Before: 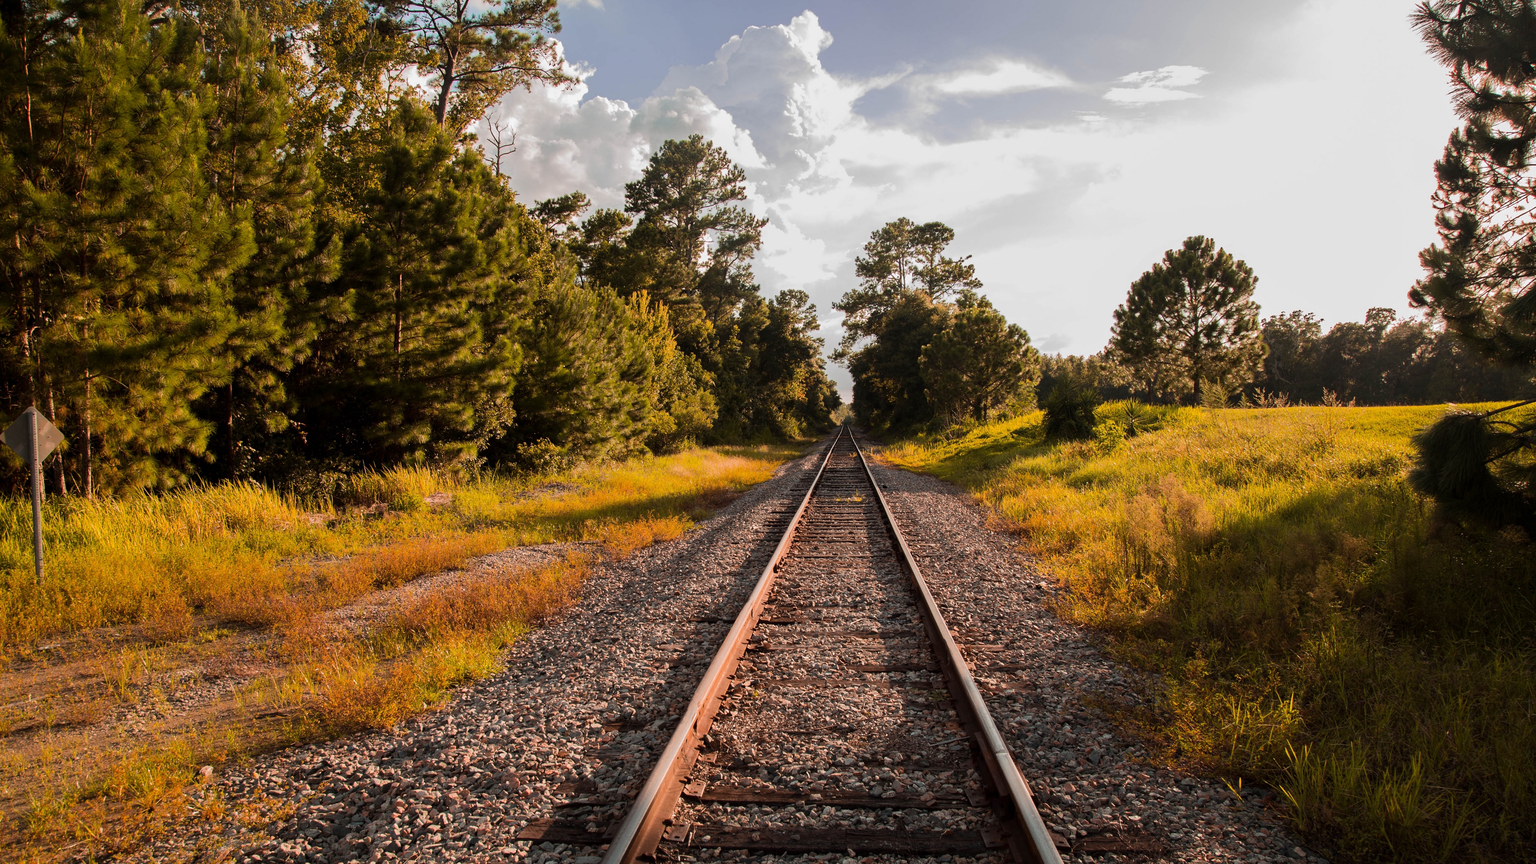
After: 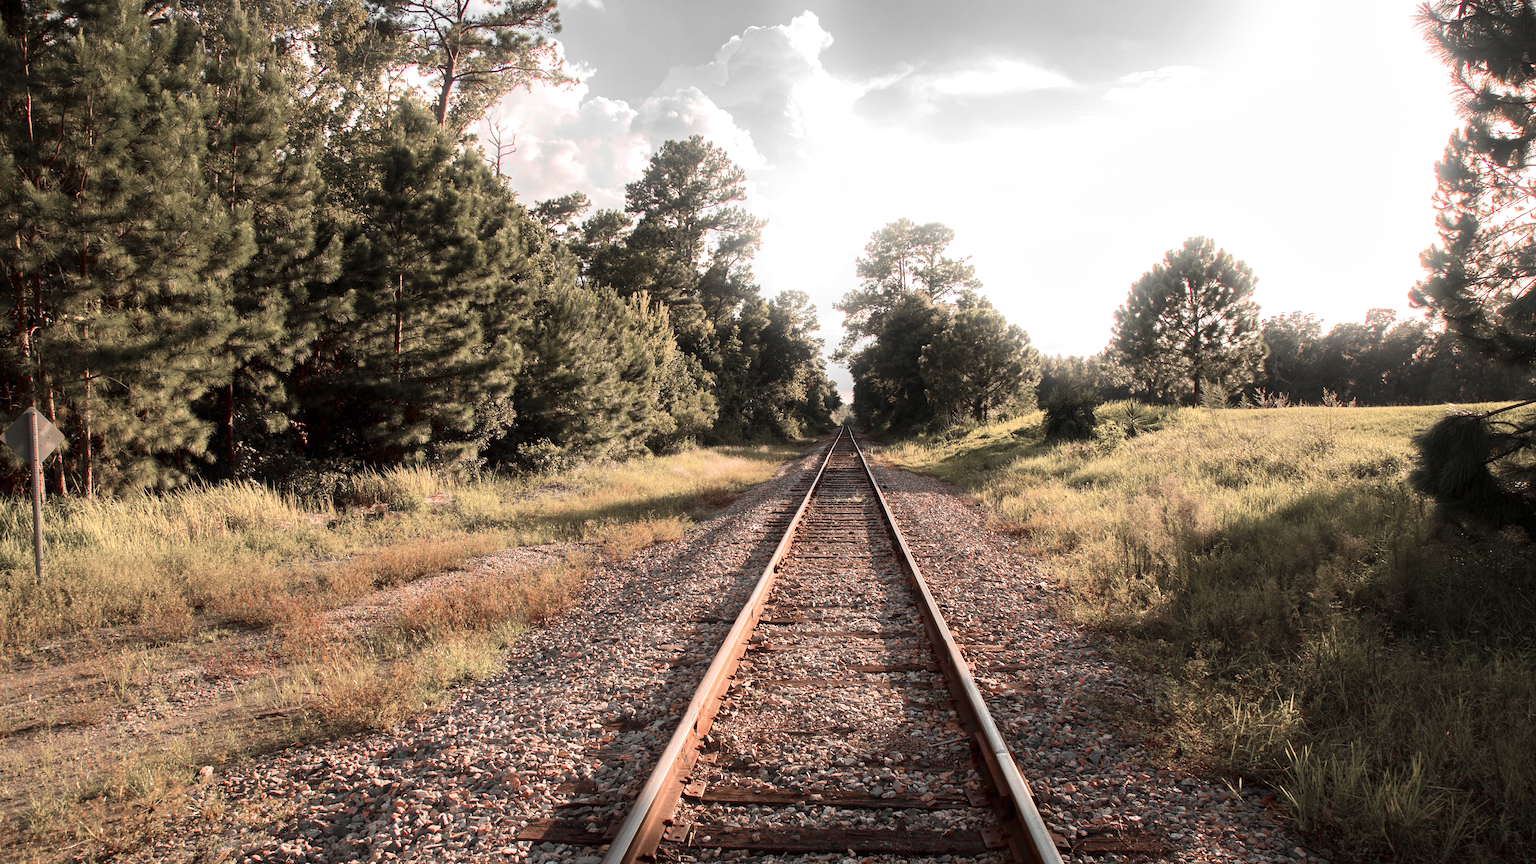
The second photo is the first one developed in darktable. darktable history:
bloom: size 15%, threshold 97%, strength 7%
color zones: curves: ch1 [(0, 0.831) (0.08, 0.771) (0.157, 0.268) (0.241, 0.207) (0.562, -0.005) (0.714, -0.013) (0.876, 0.01) (1, 0.831)]
base curve: preserve colors none
exposure: exposure 0.6 EV, compensate highlight preservation false
